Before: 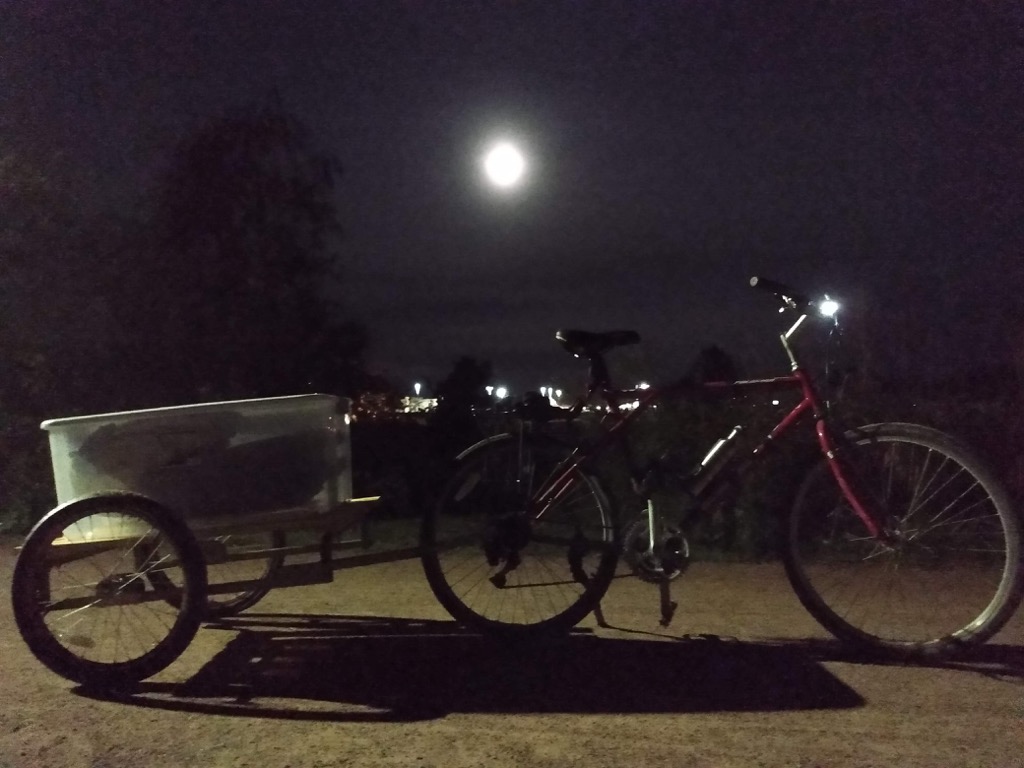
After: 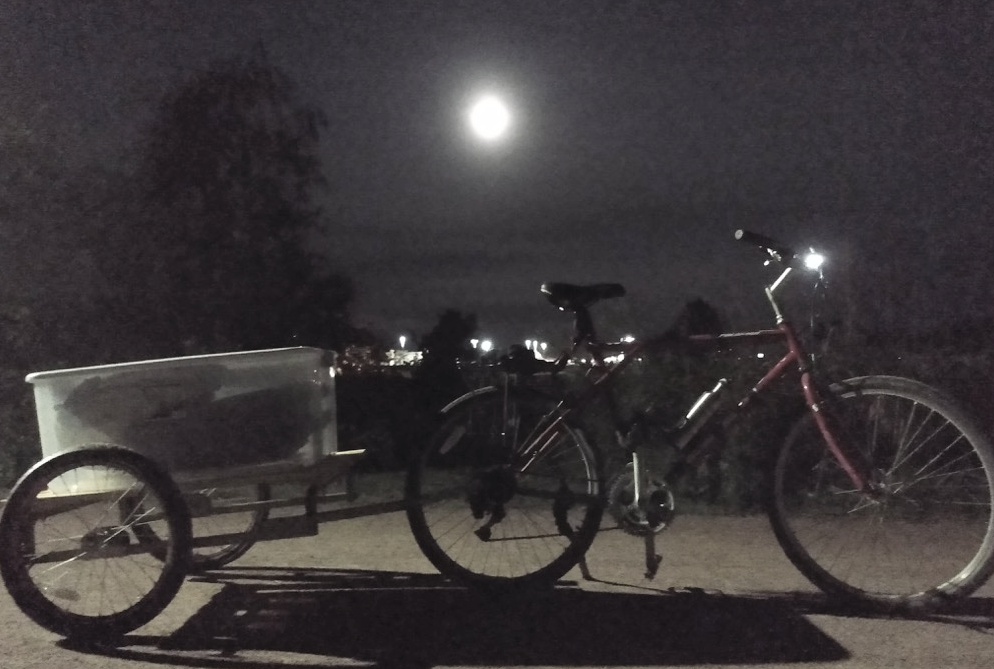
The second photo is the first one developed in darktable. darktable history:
shadows and highlights: radius 331.84, shadows 53.55, highlights -100, compress 94.63%, highlights color adjustment 73.23%, soften with gaussian
crop: left 1.507%, top 6.147%, right 1.379%, bottom 6.637%
contrast brightness saturation: brightness 0.18, saturation -0.5
